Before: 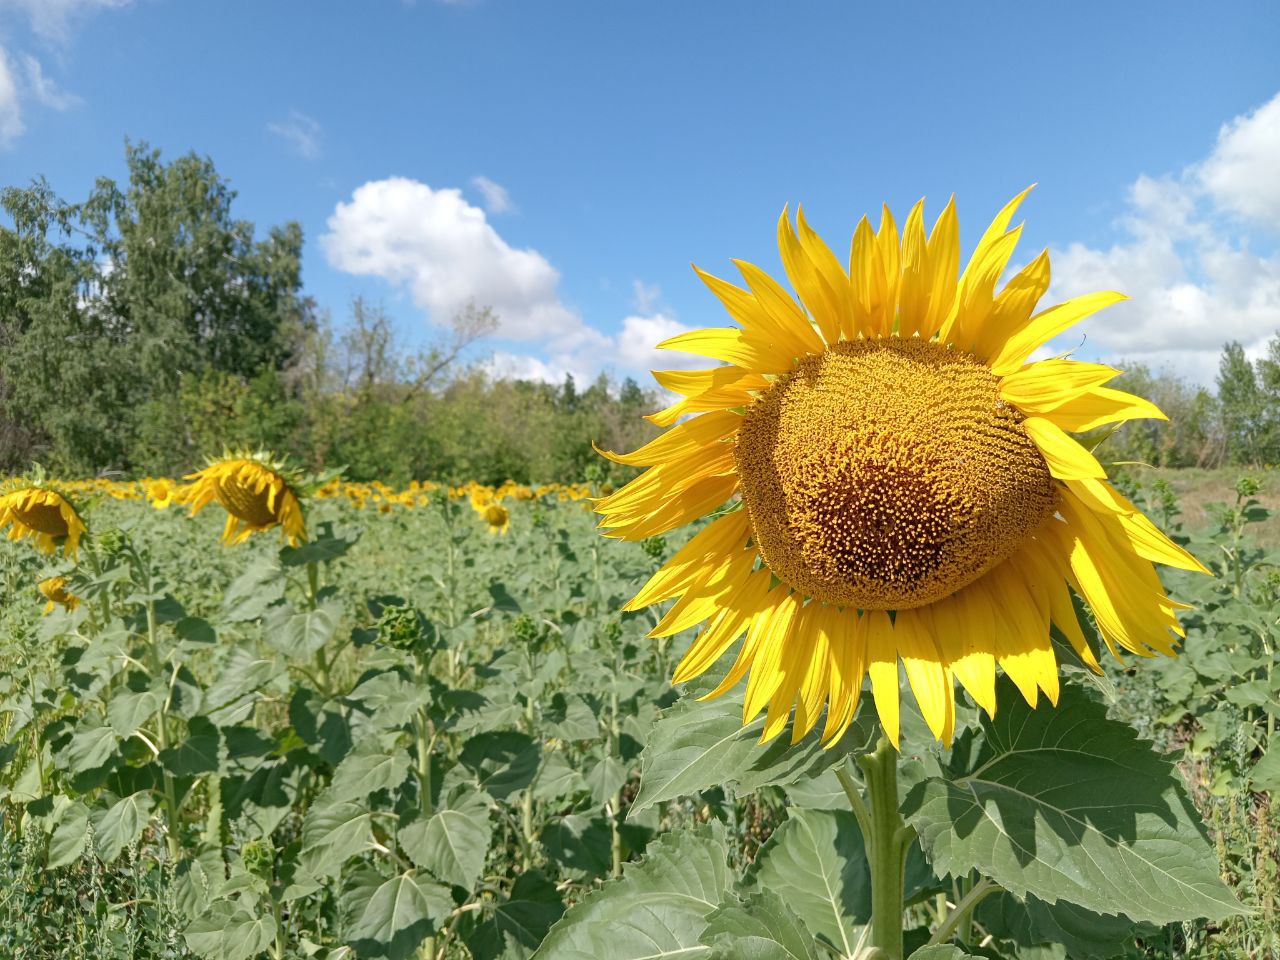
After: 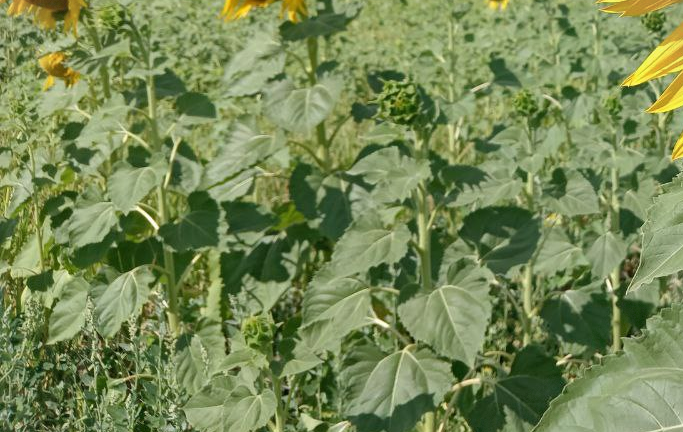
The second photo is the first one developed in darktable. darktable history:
crop and rotate: top 54.778%, right 46.61%, bottom 0.159%
vignetting: fall-off start 85%, fall-off radius 80%, brightness -0.182, saturation -0.3, width/height ratio 1.219, dithering 8-bit output, unbound false
